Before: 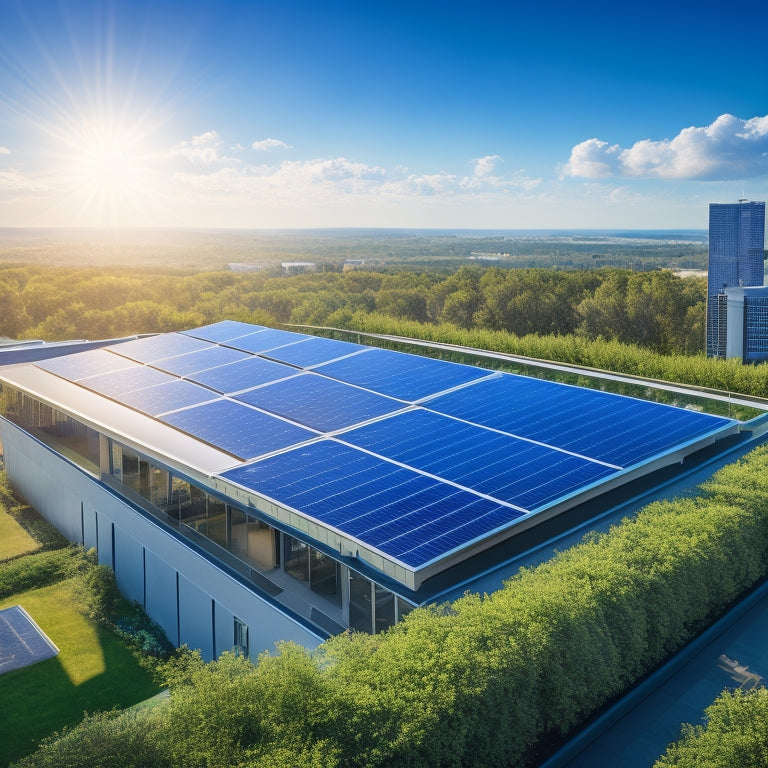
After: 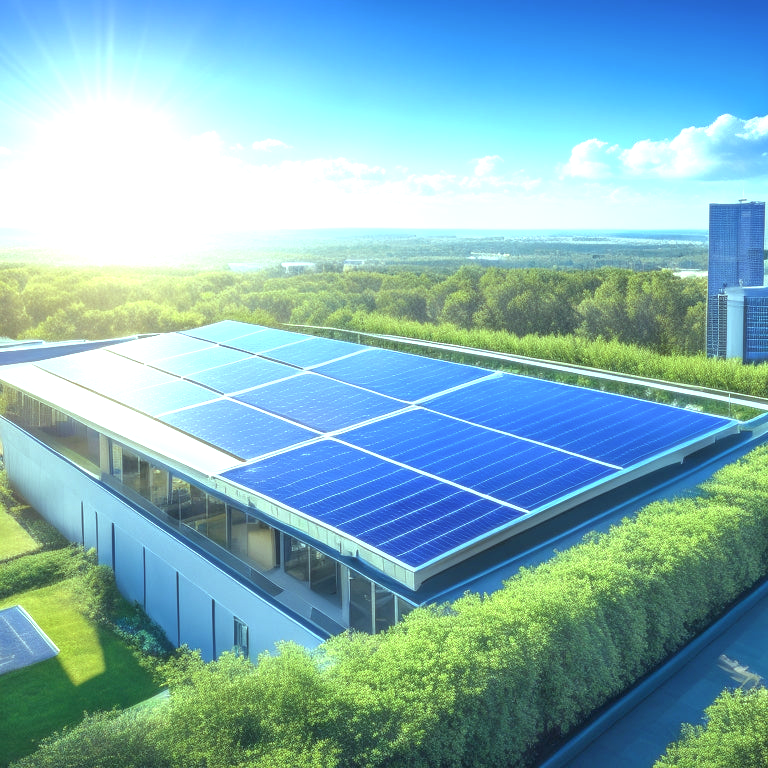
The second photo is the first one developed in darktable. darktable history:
exposure: black level correction 0, exposure 1.2 EV, compensate exposure bias true, compensate highlight preservation false
color balance: mode lift, gamma, gain (sRGB), lift [0.997, 0.979, 1.021, 1.011], gamma [1, 1.084, 0.916, 0.998], gain [1, 0.87, 1.13, 1.101], contrast 4.55%, contrast fulcrum 38.24%, output saturation 104.09%
soften: size 10%, saturation 50%, brightness 0.2 EV, mix 10%
tone equalizer: -8 EV 0.25 EV, -7 EV 0.417 EV, -6 EV 0.417 EV, -5 EV 0.25 EV, -3 EV -0.25 EV, -2 EV -0.417 EV, -1 EV -0.417 EV, +0 EV -0.25 EV, edges refinement/feathering 500, mask exposure compensation -1.57 EV, preserve details guided filter
